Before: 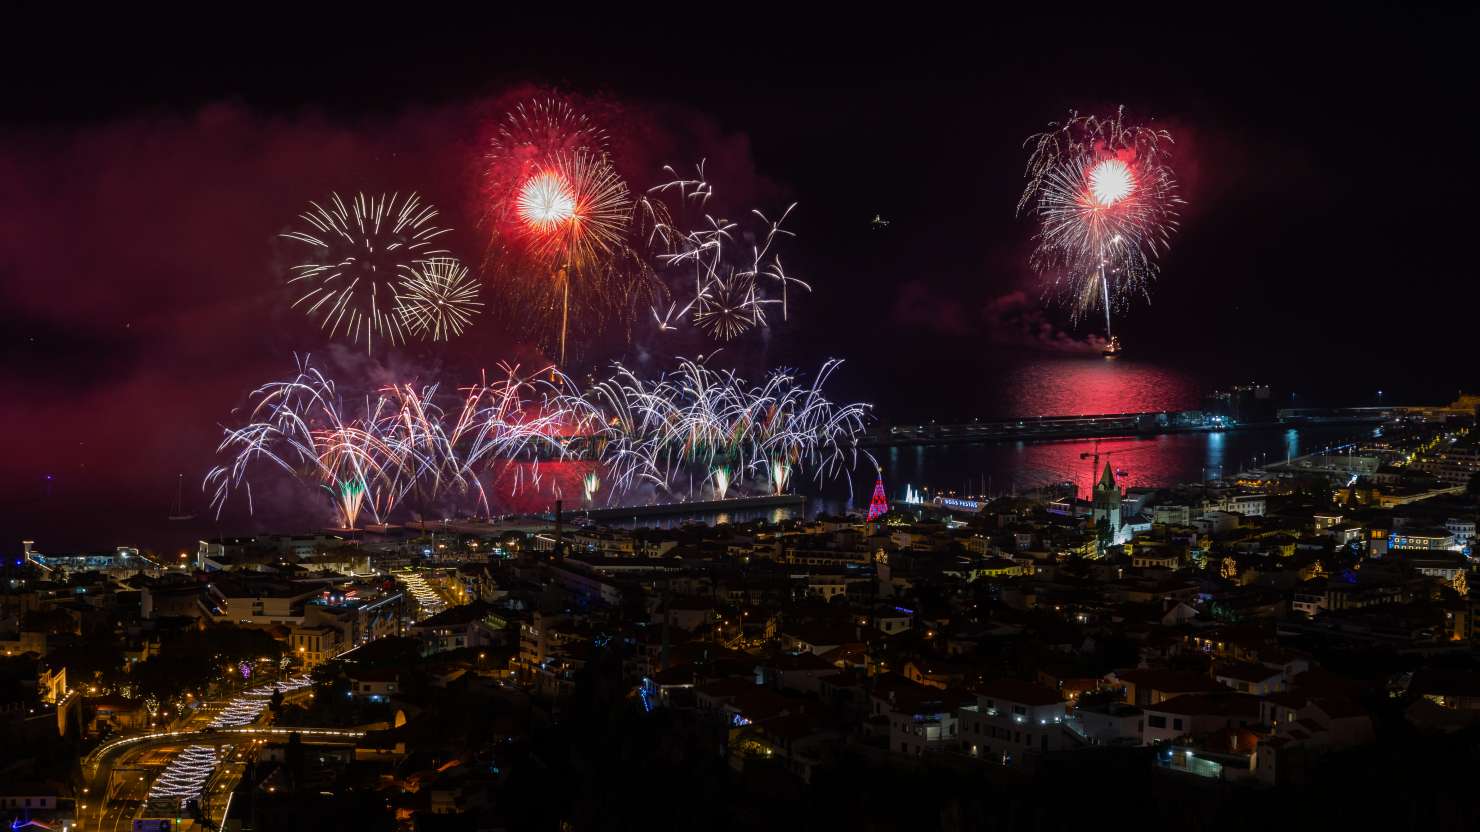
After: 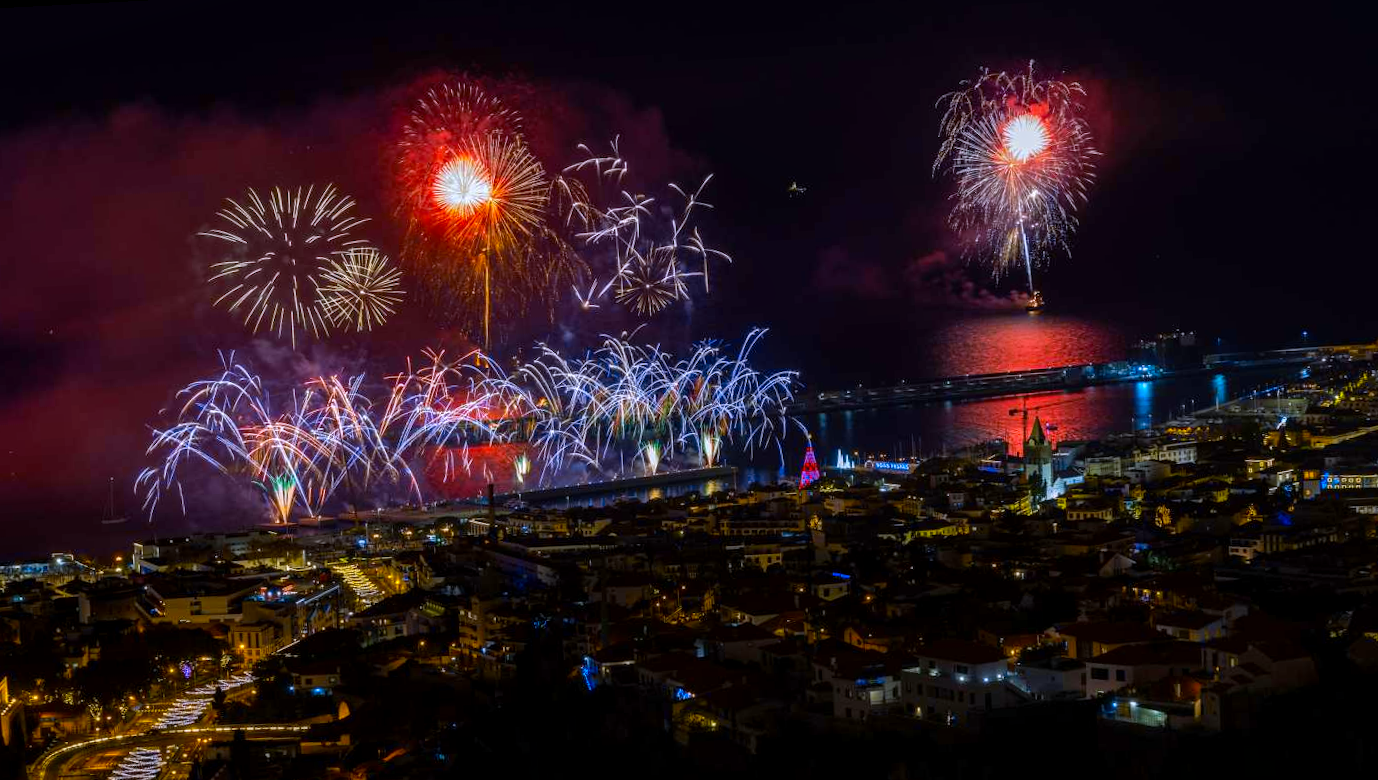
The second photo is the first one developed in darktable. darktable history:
rotate and perspective: rotation -3°, crop left 0.031, crop right 0.968, crop top 0.07, crop bottom 0.93
local contrast: on, module defaults
crop and rotate: left 3.238%
color contrast: green-magenta contrast 1.12, blue-yellow contrast 1.95, unbound 0
white balance: red 0.976, blue 1.04
